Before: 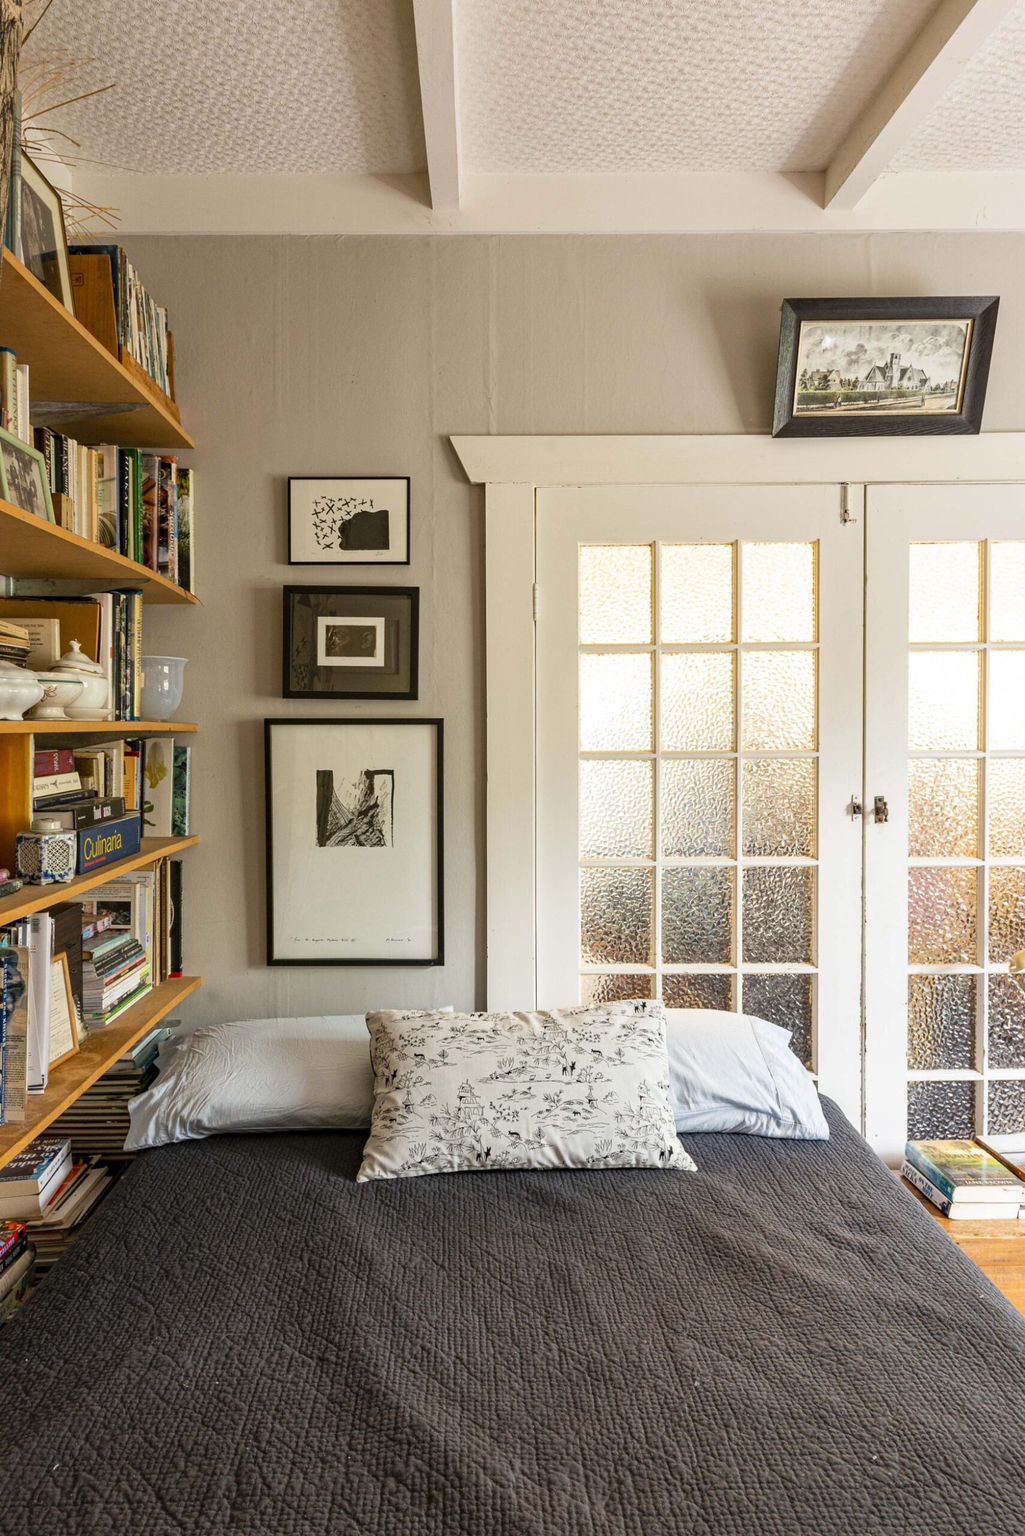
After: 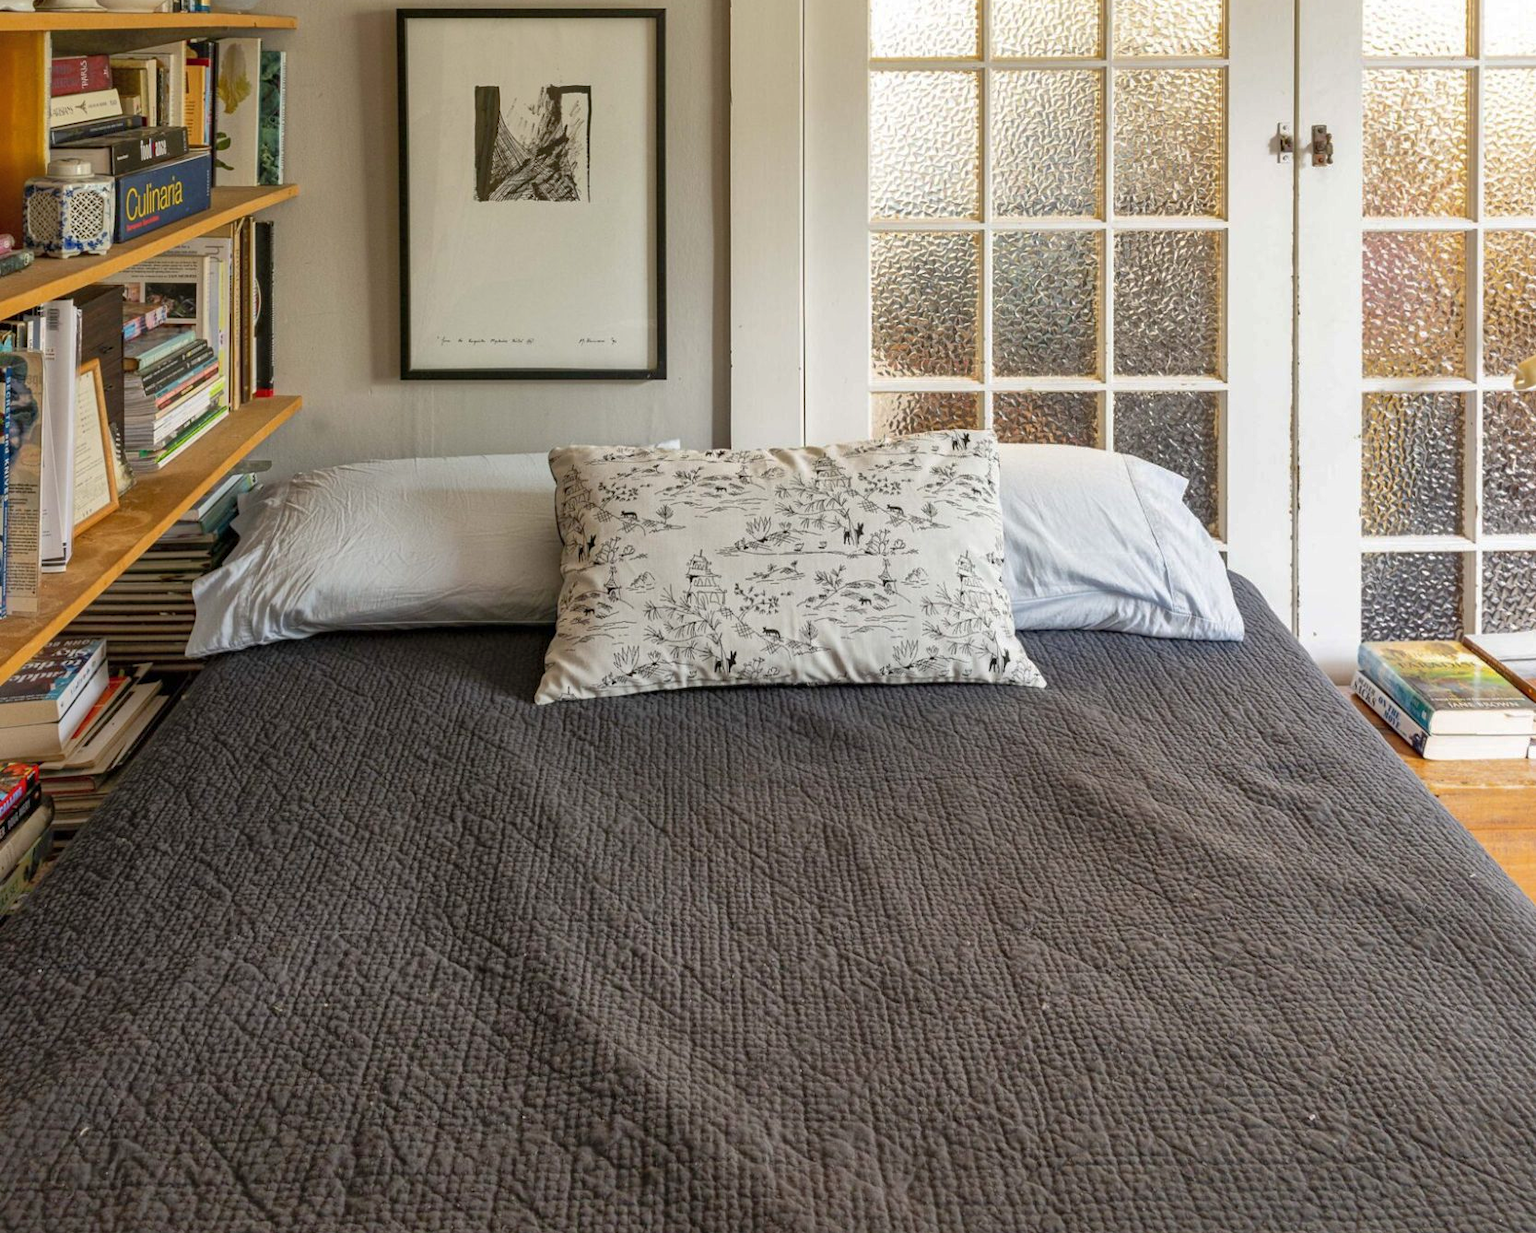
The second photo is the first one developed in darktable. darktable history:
shadows and highlights: on, module defaults
crop and rotate: top 46.406%, right 0.107%
